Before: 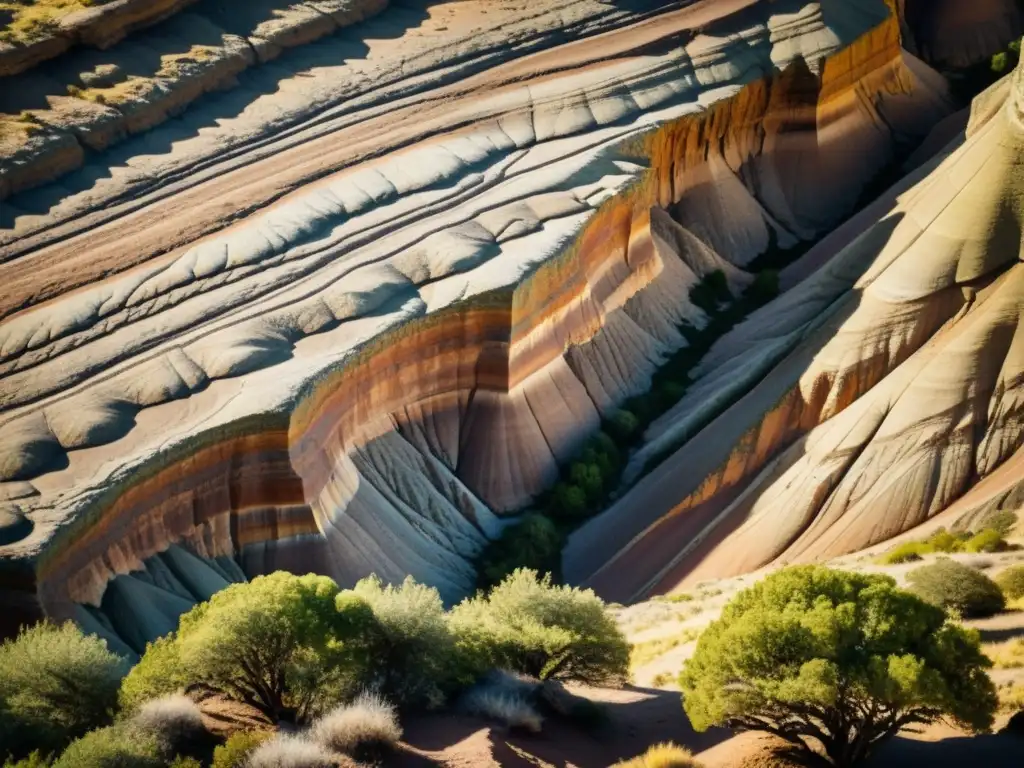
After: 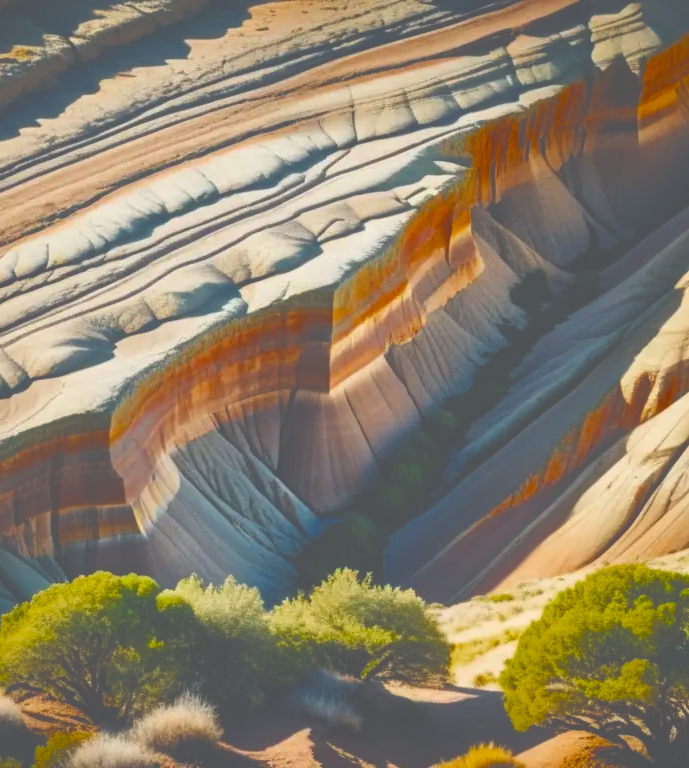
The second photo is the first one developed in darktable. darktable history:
color balance rgb: shadows lift › chroma 1.475%, shadows lift › hue 258.43°, perceptual saturation grading › global saturation 37.015%, perceptual saturation grading › shadows 34.629%, saturation formula JzAzBz (2021)
crop and rotate: left 17.554%, right 15.123%
exposure: black level correction -0.087, compensate highlight preservation false
